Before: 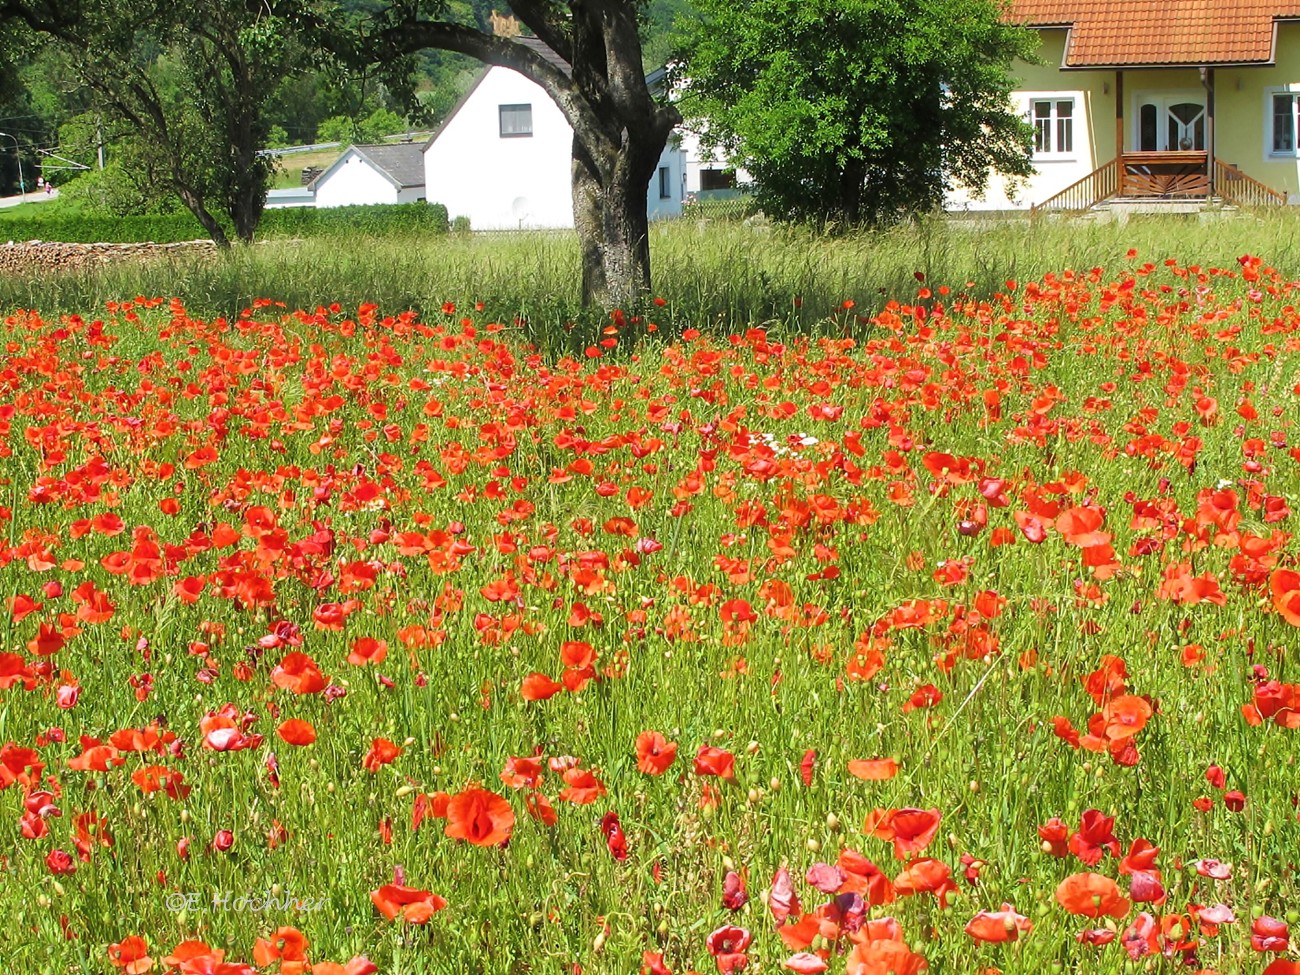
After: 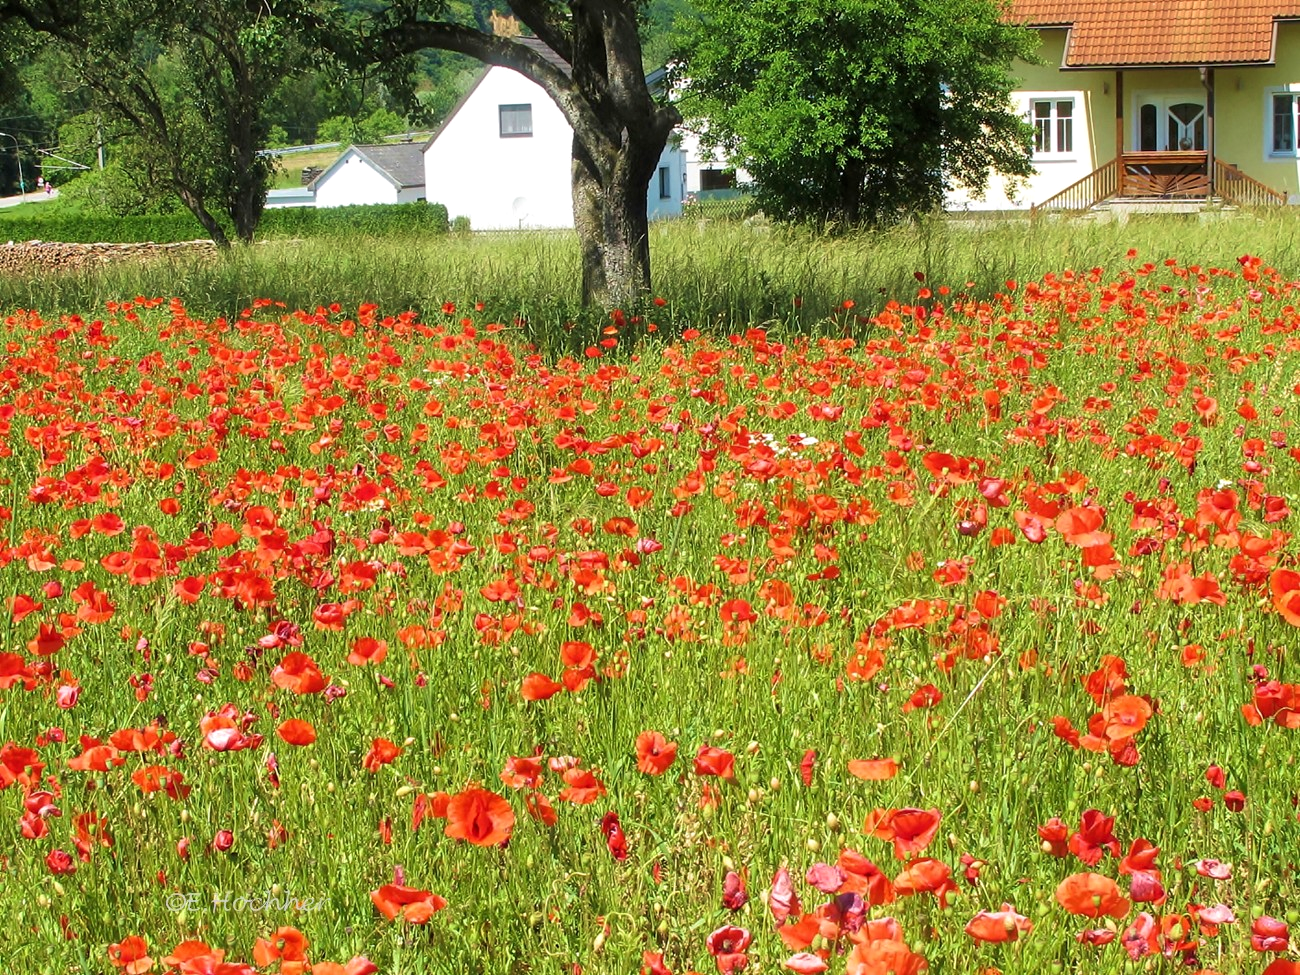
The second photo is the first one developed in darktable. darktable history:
velvia: on, module defaults
local contrast: highlights 103%, shadows 98%, detail 119%, midtone range 0.2
